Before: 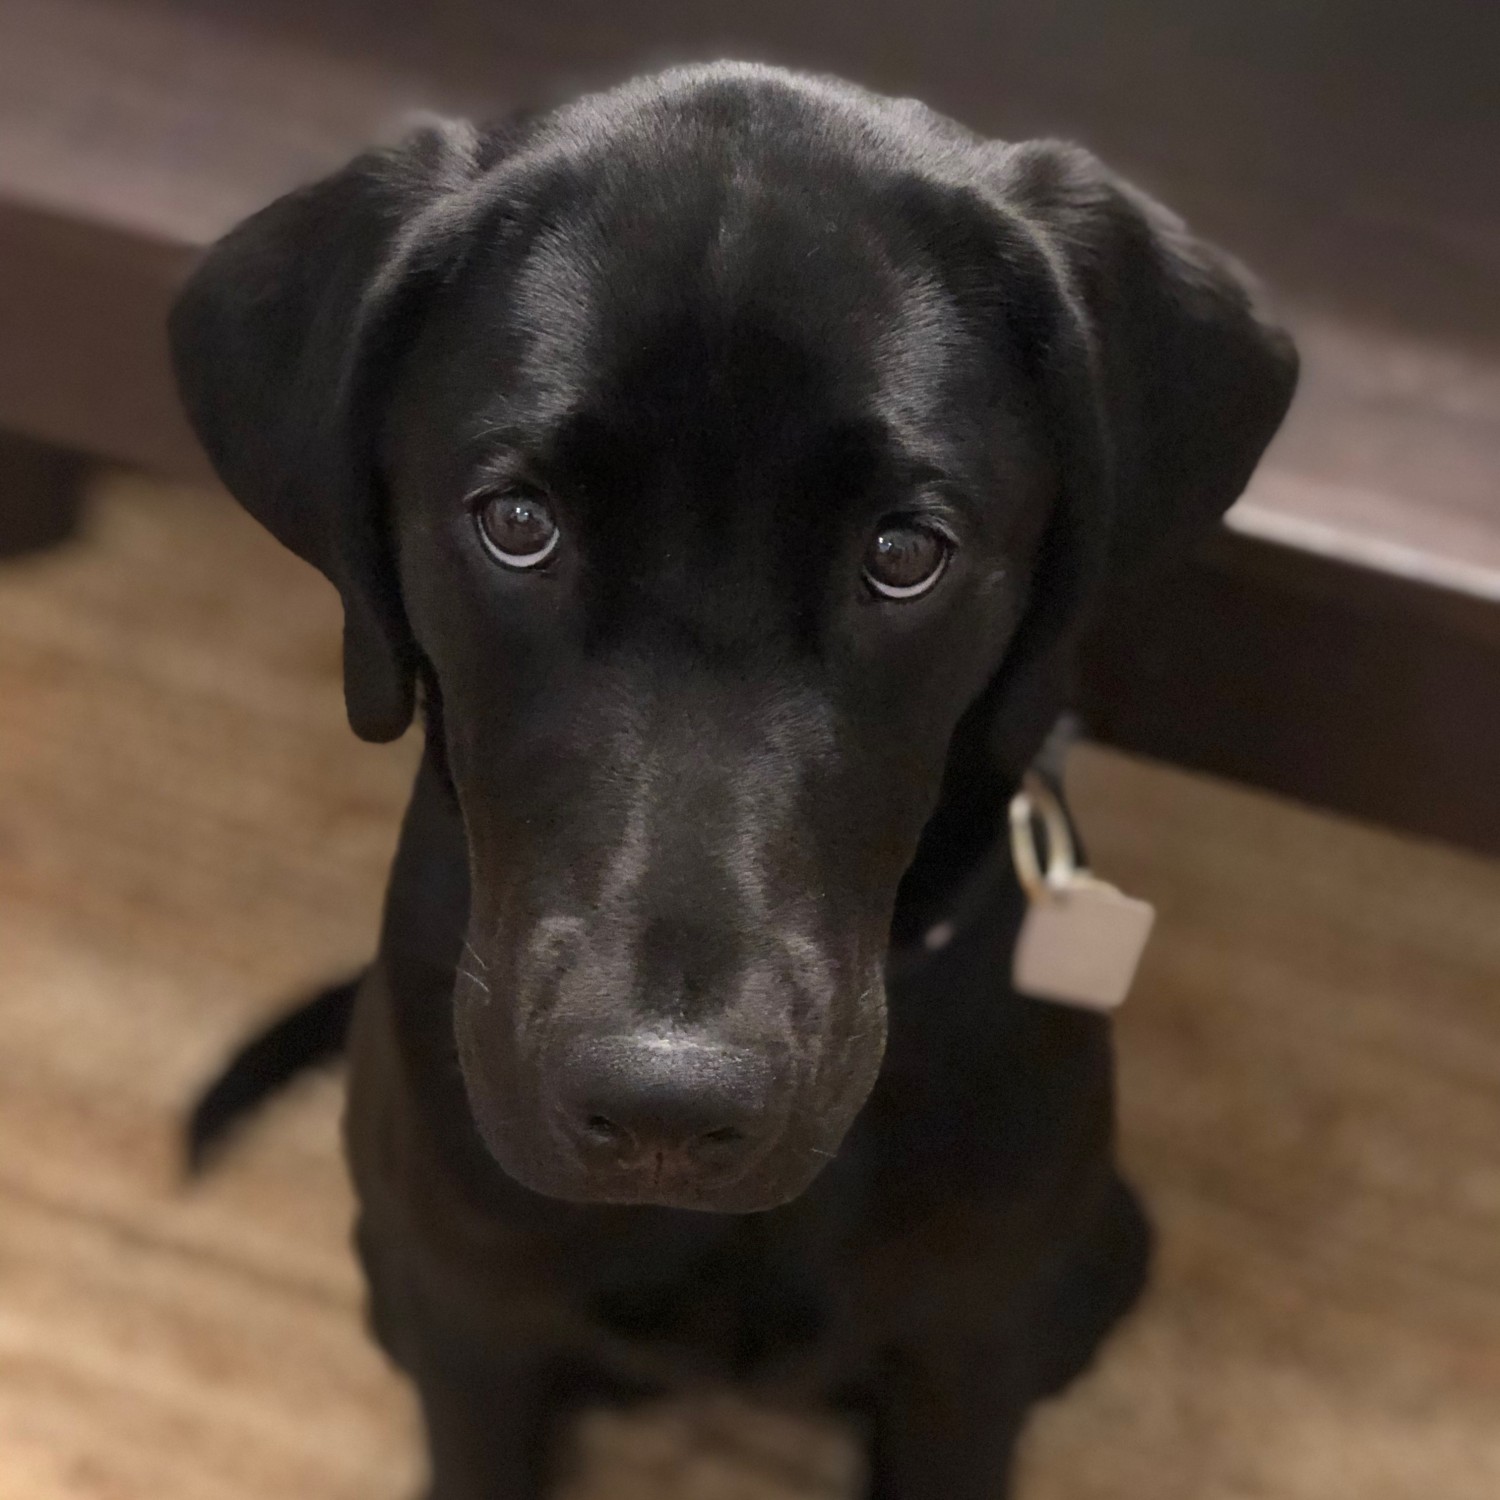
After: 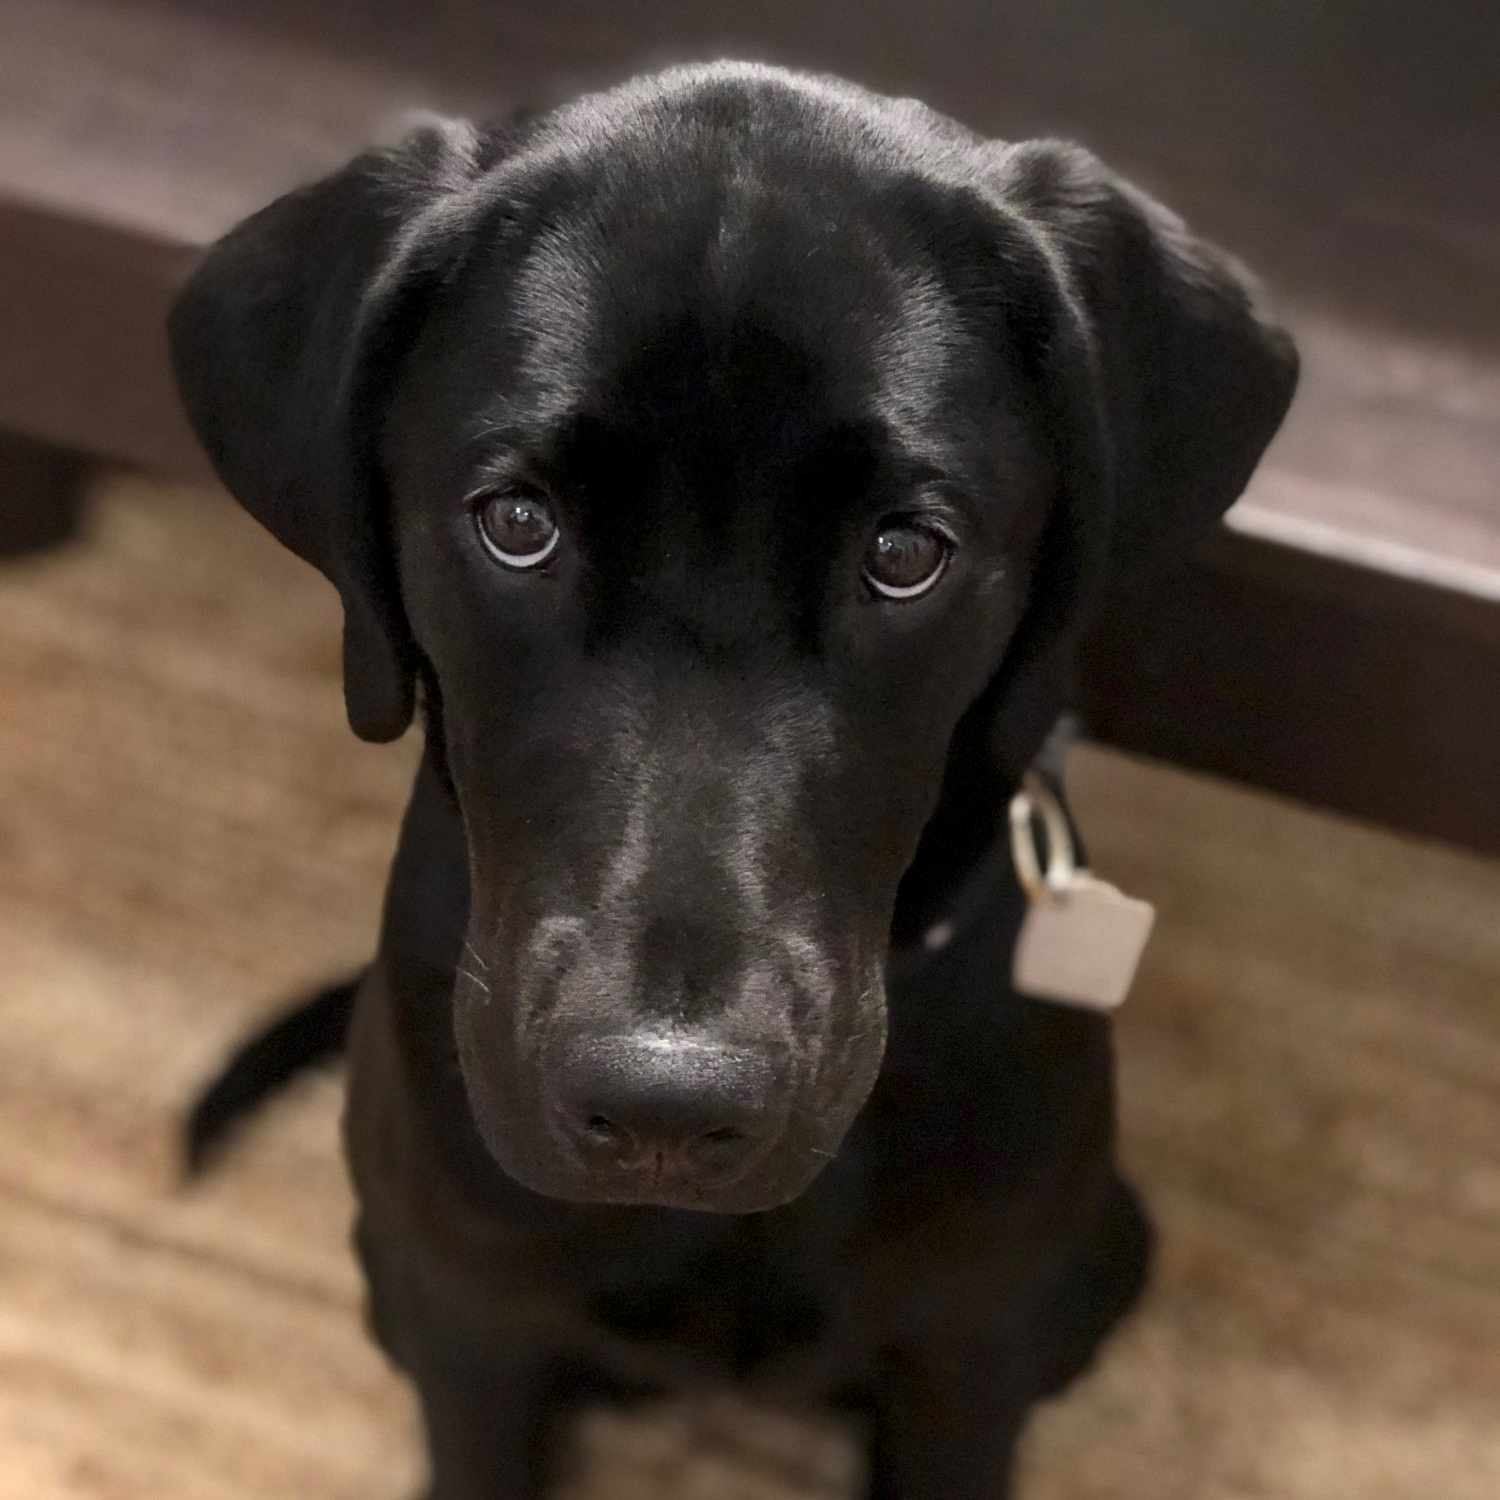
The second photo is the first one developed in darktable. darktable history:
contrast brightness saturation: contrast 0.148, brightness 0.044
local contrast: on, module defaults
